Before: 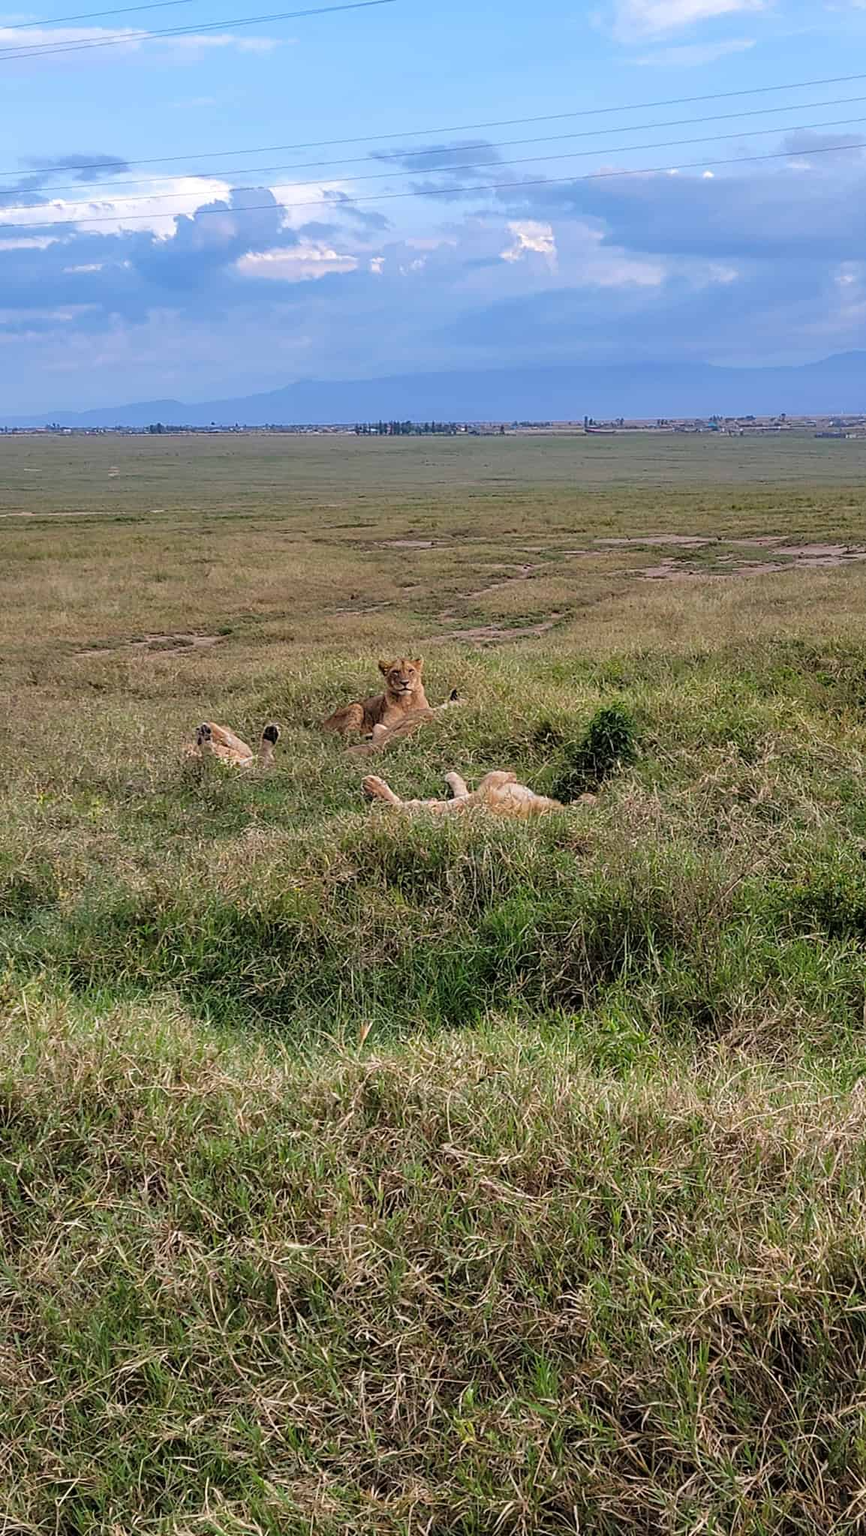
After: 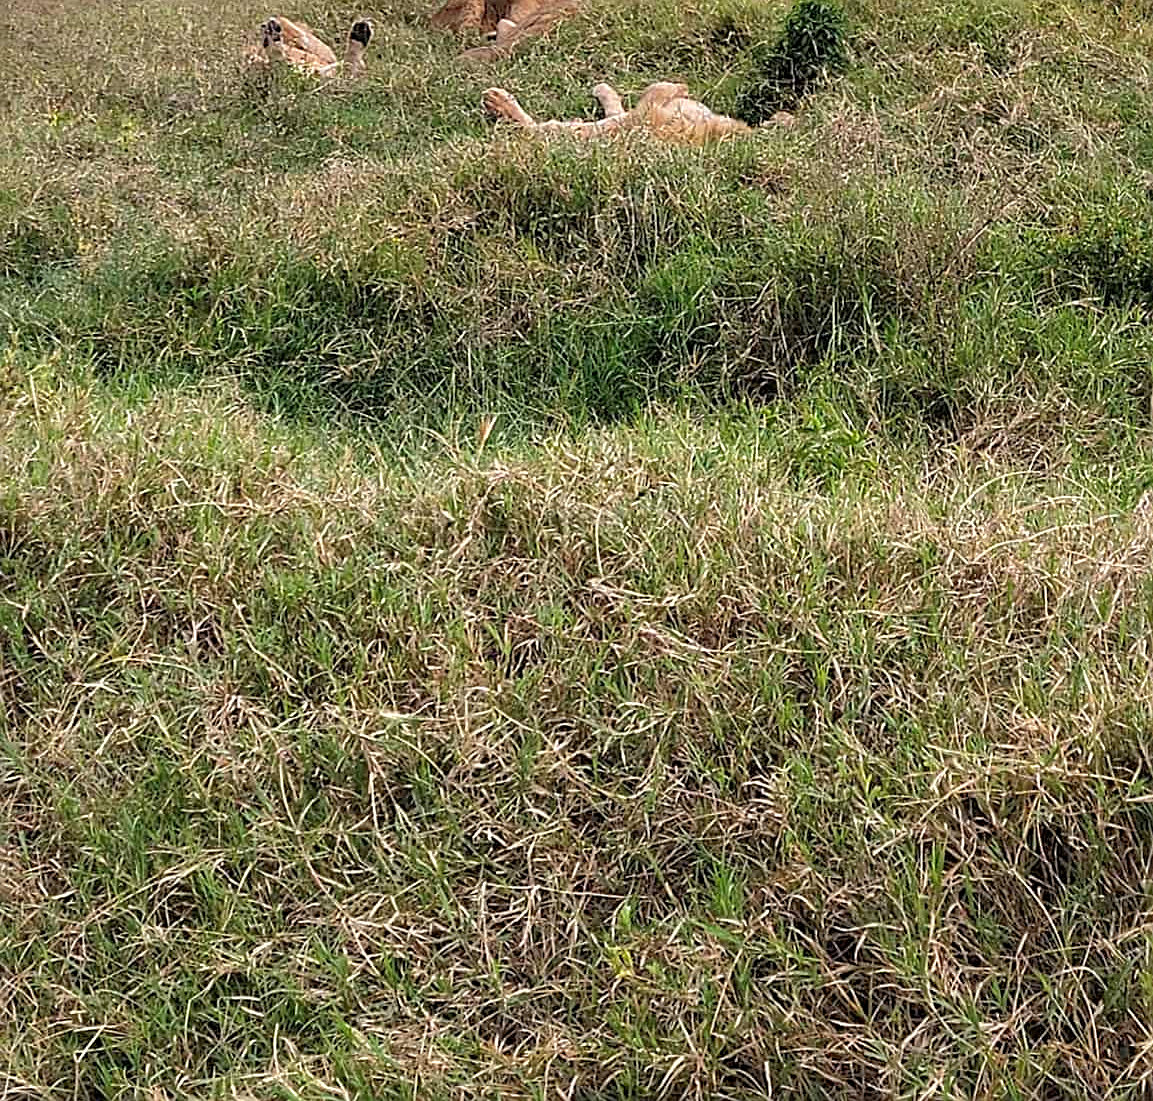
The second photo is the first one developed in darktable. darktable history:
exposure: exposure 0.376 EV, compensate highlight preservation false
contrast brightness saturation: contrast 0.07
crop and rotate: top 46.237%
shadows and highlights: on, module defaults
sharpen: on, module defaults
